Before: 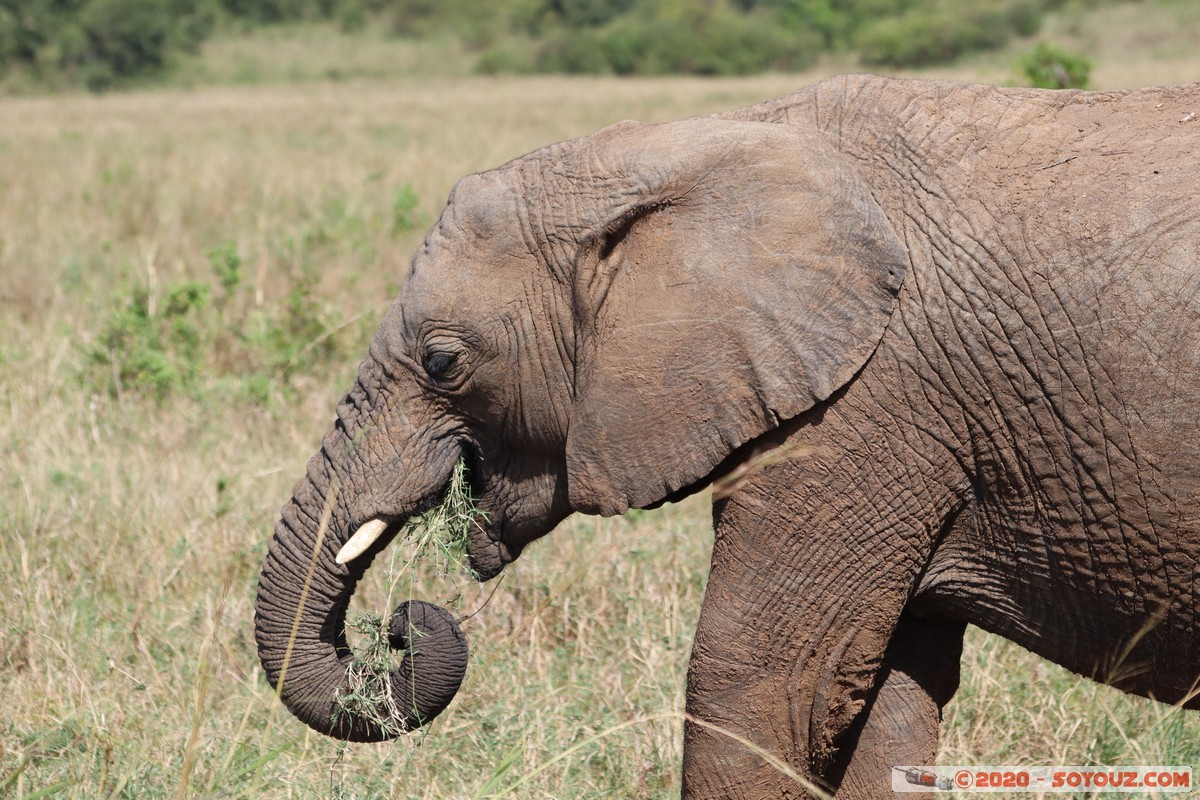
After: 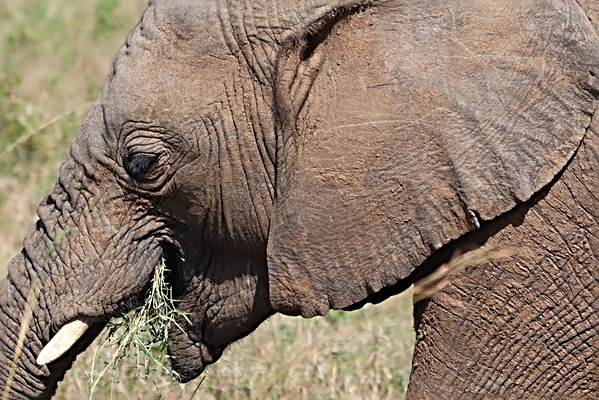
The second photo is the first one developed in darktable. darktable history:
sharpen: radius 2.676, amount 0.669
crop: left 25%, top 25%, right 25%, bottom 25%
